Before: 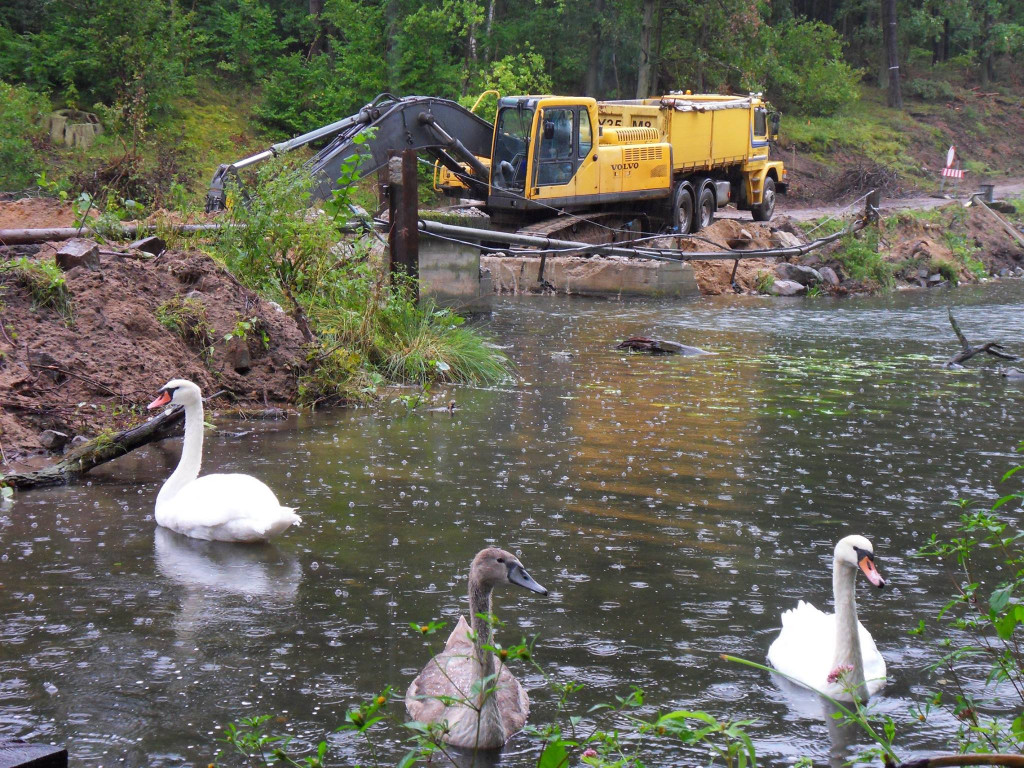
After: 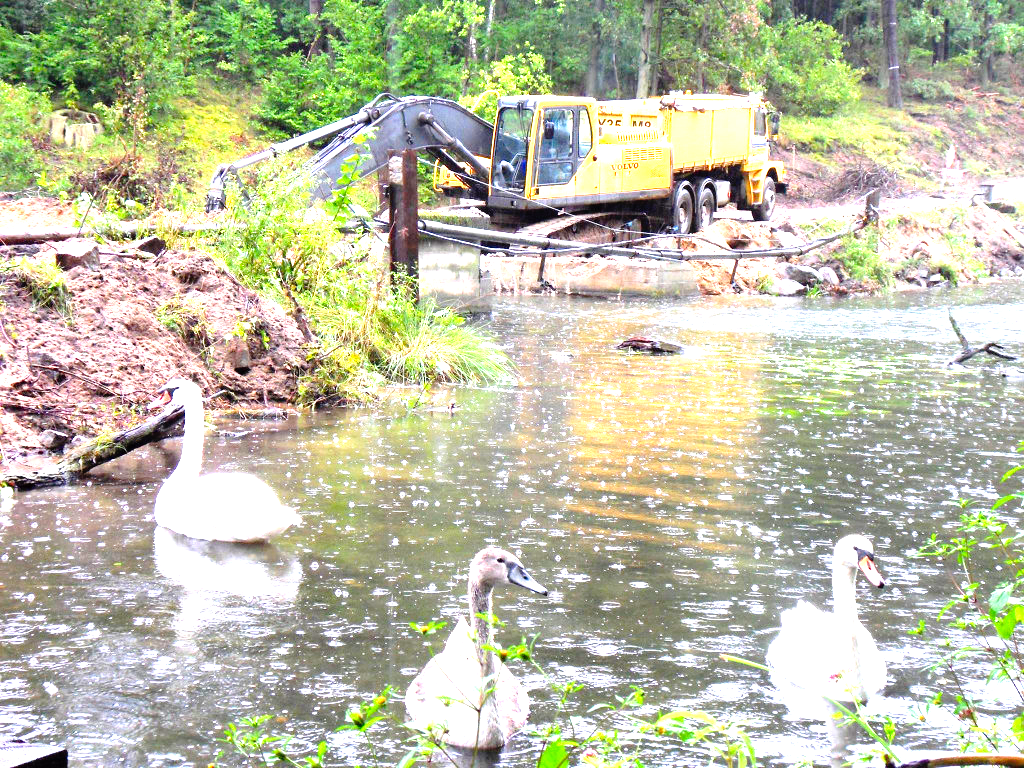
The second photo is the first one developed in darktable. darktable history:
exposure: black level correction 0.001, exposure 0.5 EV, compensate exposure bias true, compensate highlight preservation false
levels: levels [0, 0.43, 0.859]
base curve: curves: ch0 [(0, 0) (0.012, 0.01) (0.073, 0.168) (0.31, 0.711) (0.645, 0.957) (1, 1)], preserve colors none
